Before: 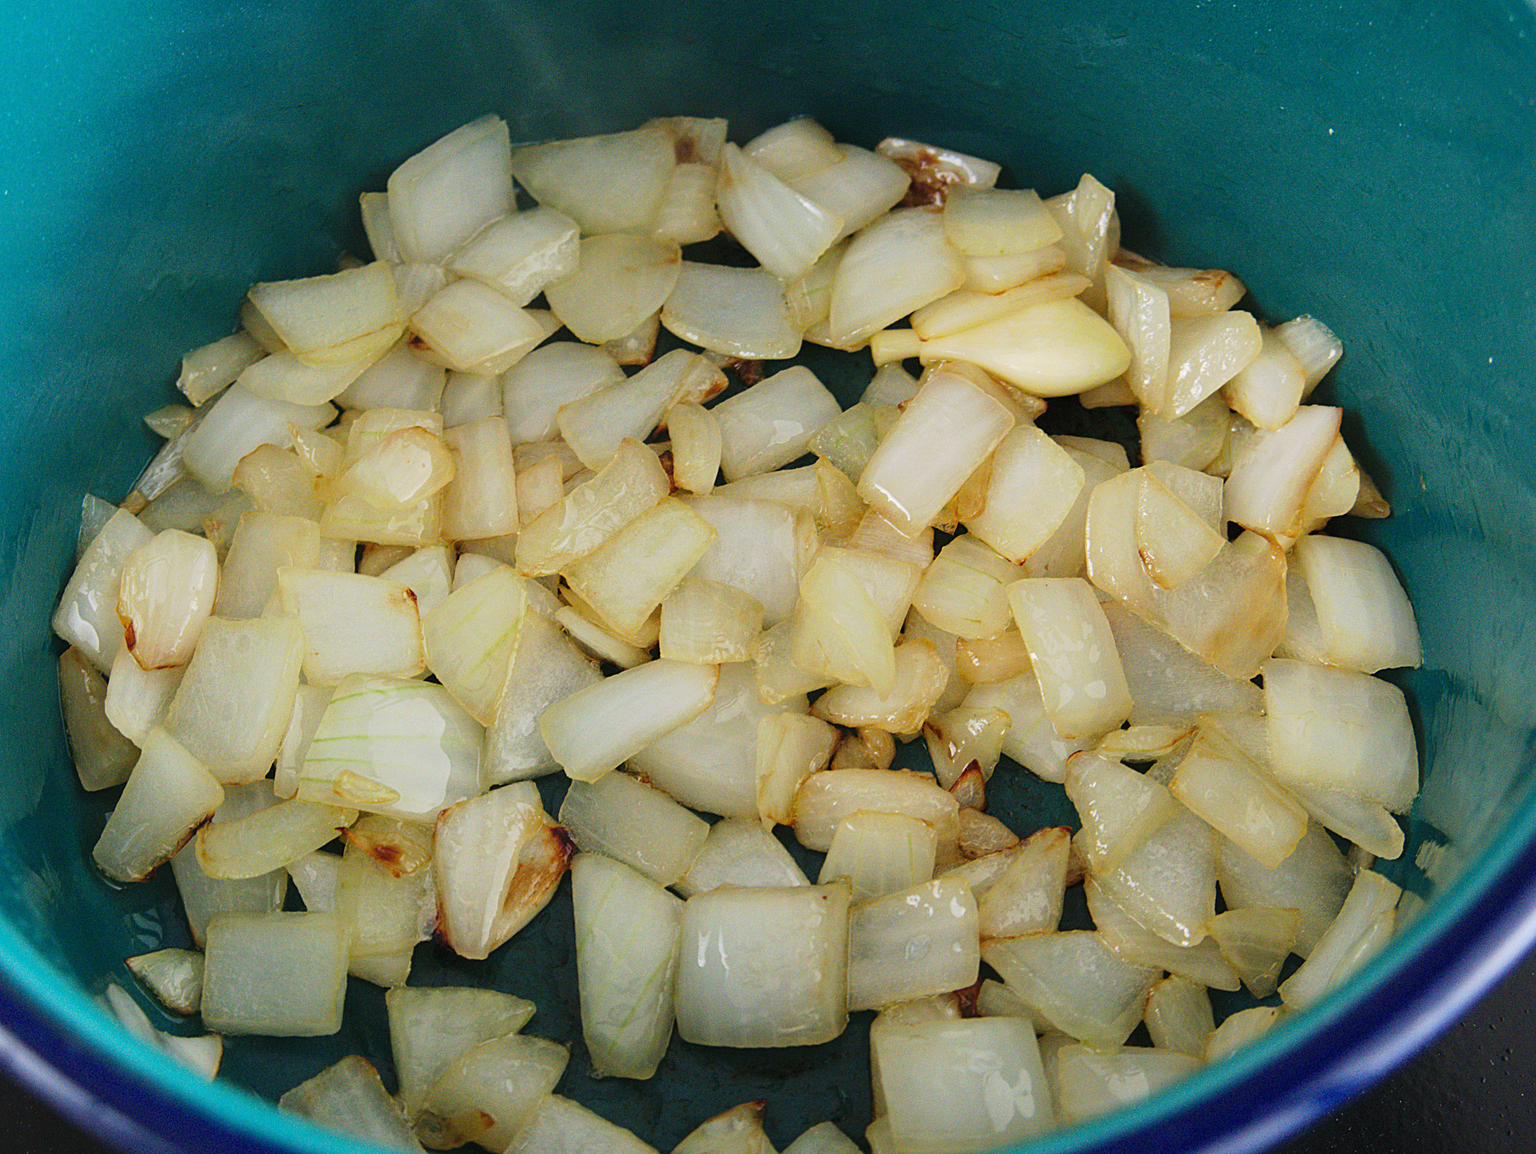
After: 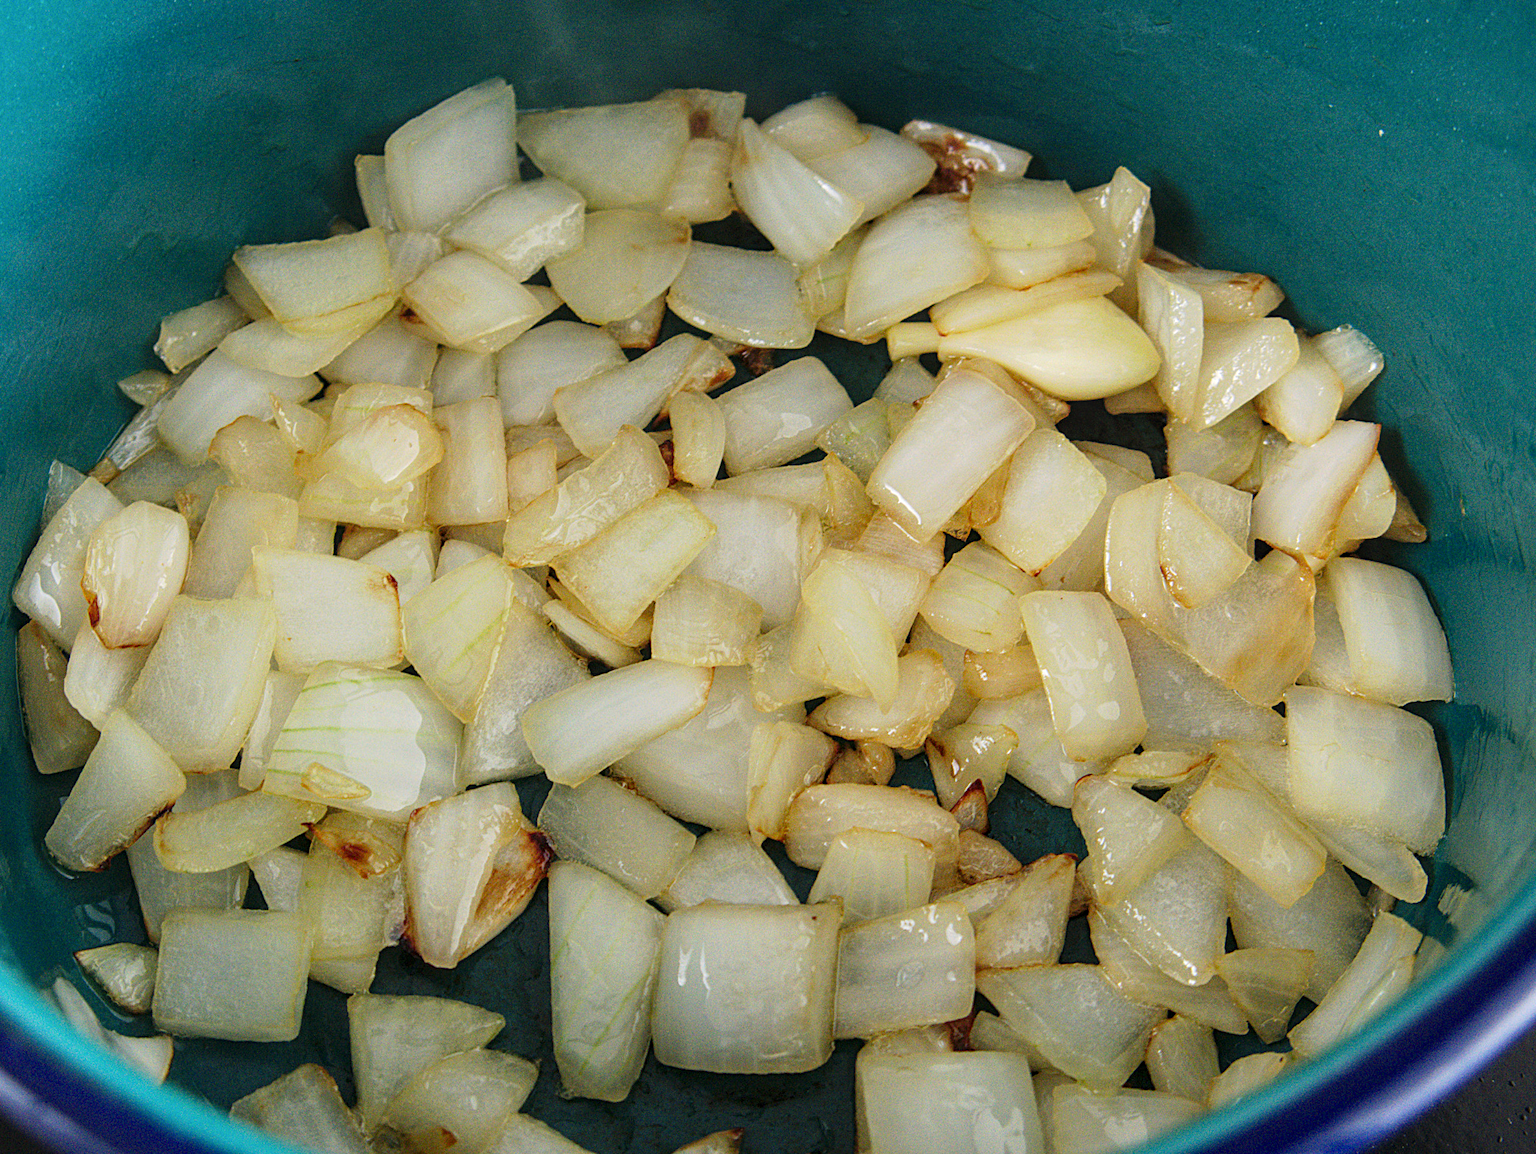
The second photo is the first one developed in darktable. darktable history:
crop and rotate: angle -2.38°
local contrast: on, module defaults
